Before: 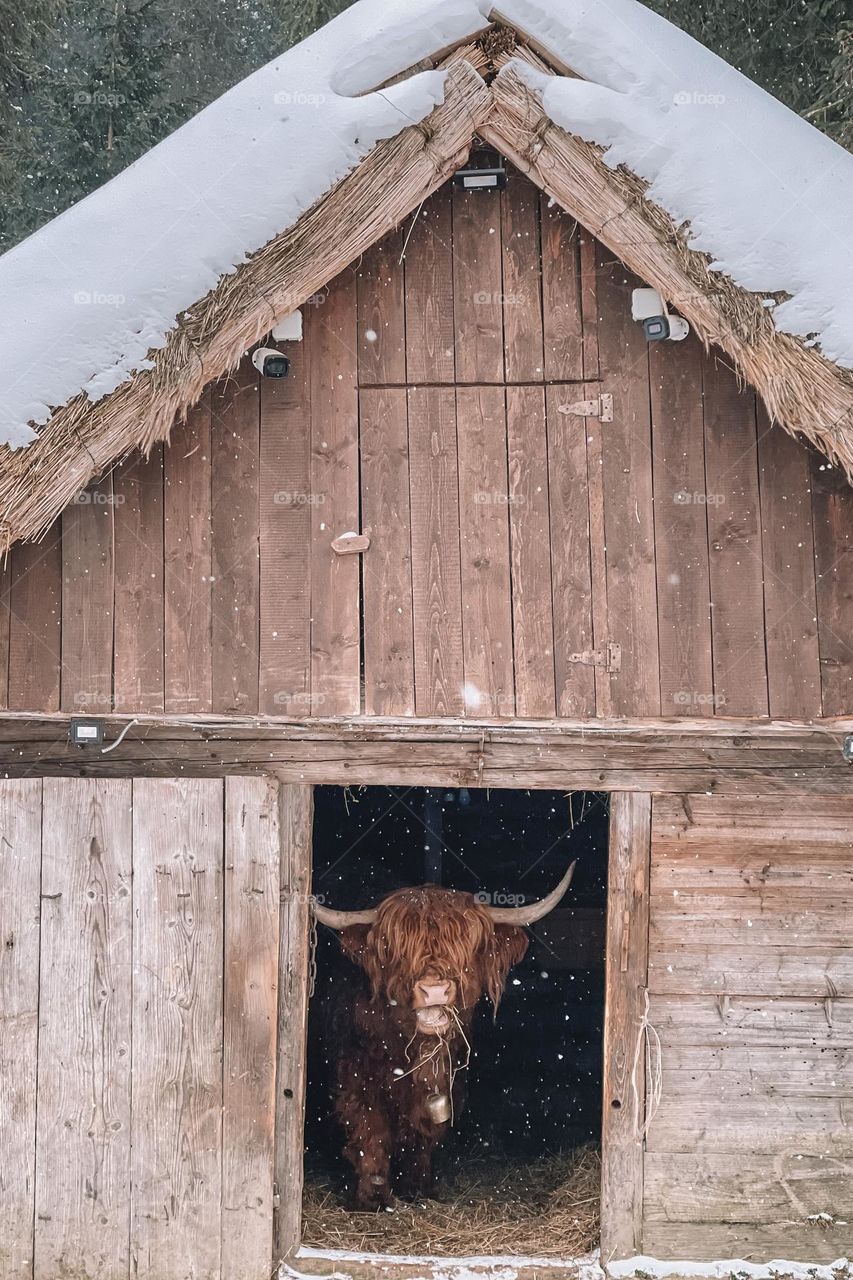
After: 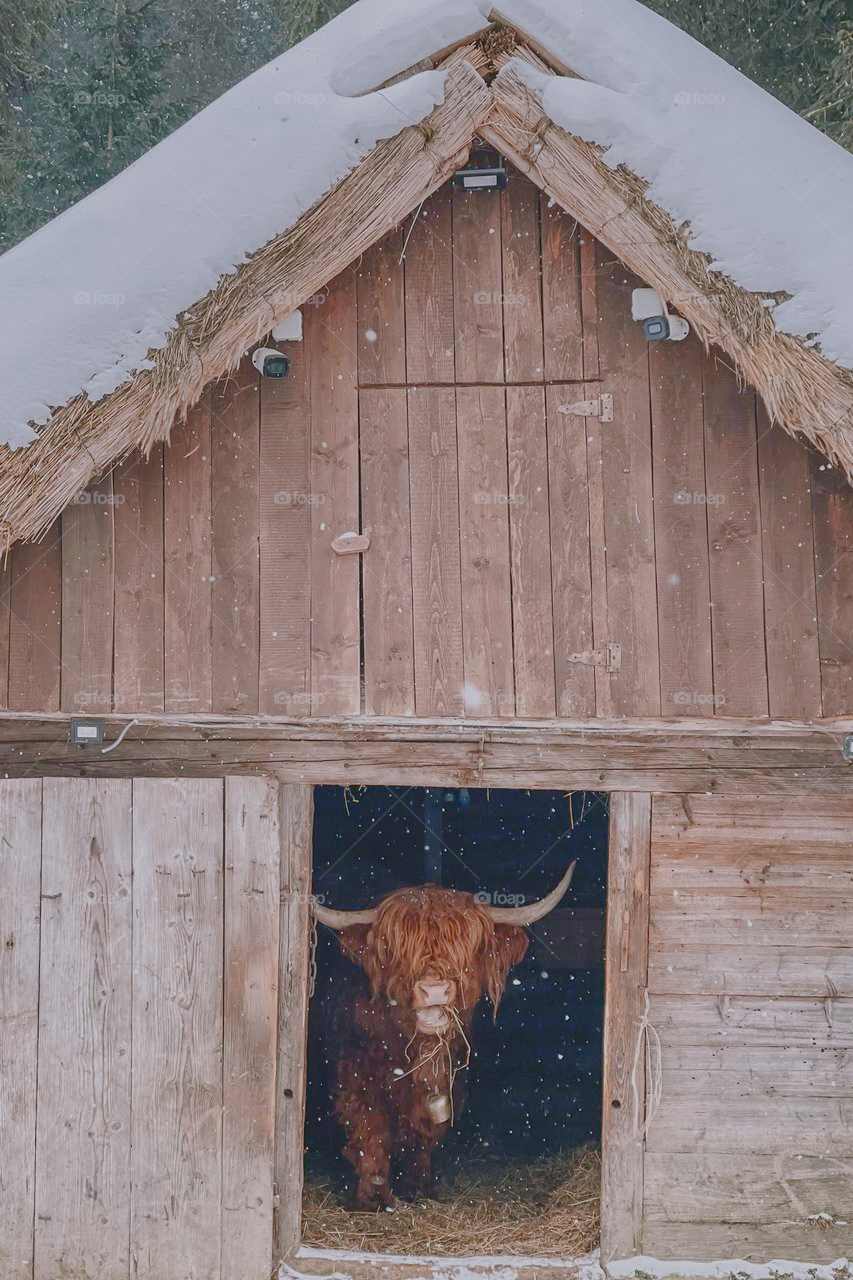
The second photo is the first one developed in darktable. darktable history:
white balance: red 0.983, blue 1.036
color balance rgb: shadows lift › chroma 1%, shadows lift › hue 113°, highlights gain › chroma 0.2%, highlights gain › hue 333°, perceptual saturation grading › global saturation 20%, perceptual saturation grading › highlights -50%, perceptual saturation grading › shadows 25%, contrast -30%
tone equalizer: on, module defaults
